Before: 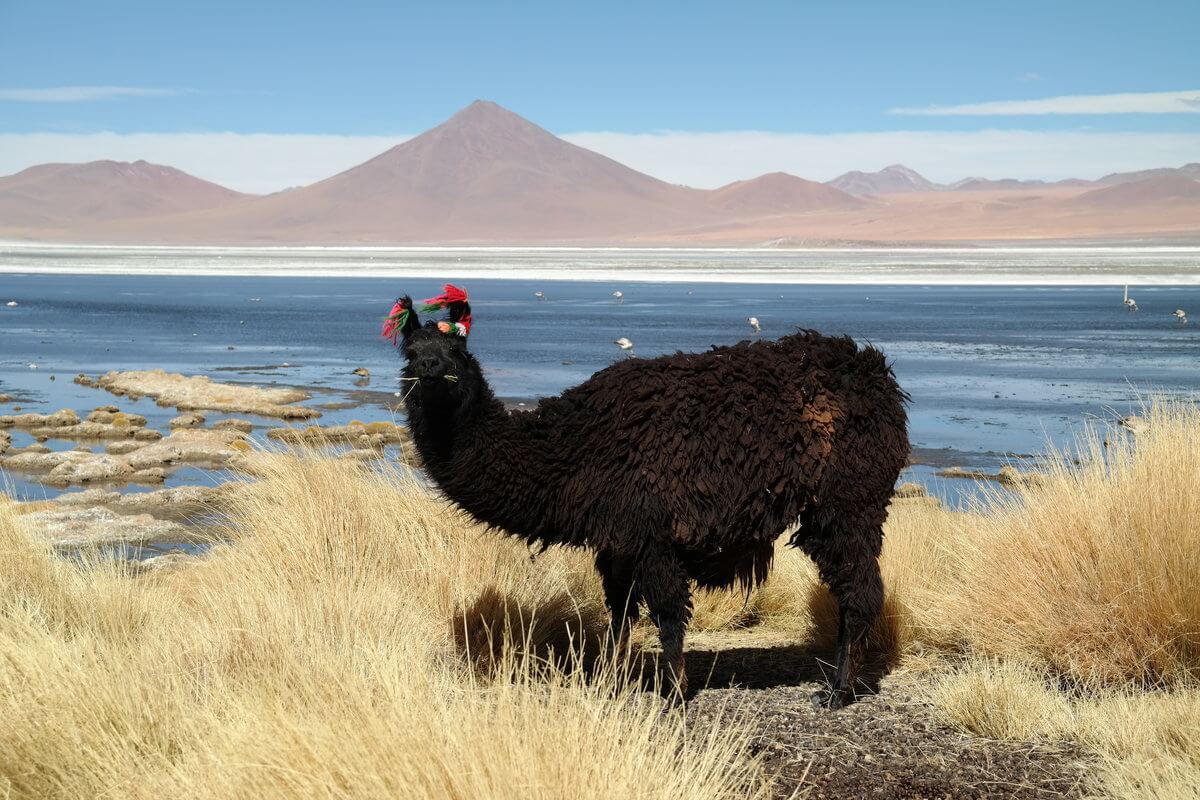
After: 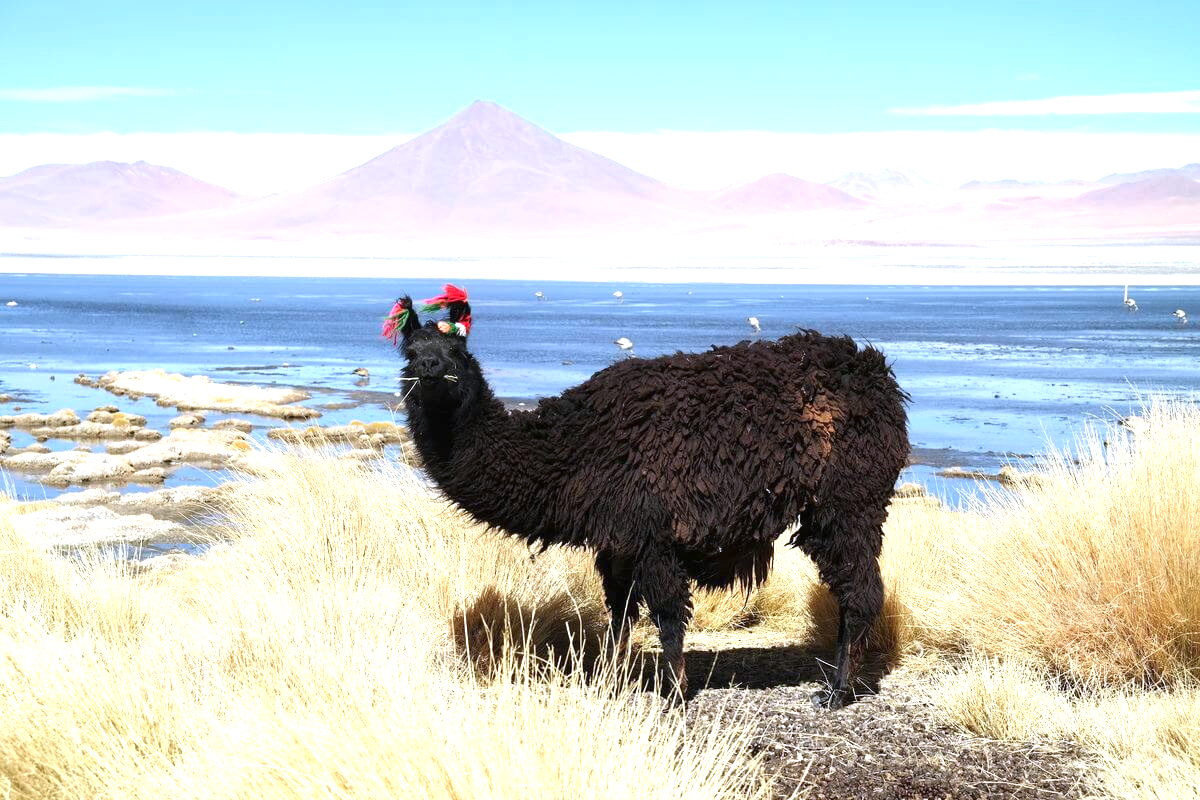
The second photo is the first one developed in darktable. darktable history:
white balance: red 0.967, blue 1.119, emerald 0.756
exposure: black level correction 0, exposure 1.1 EV, compensate exposure bias true, compensate highlight preservation false
